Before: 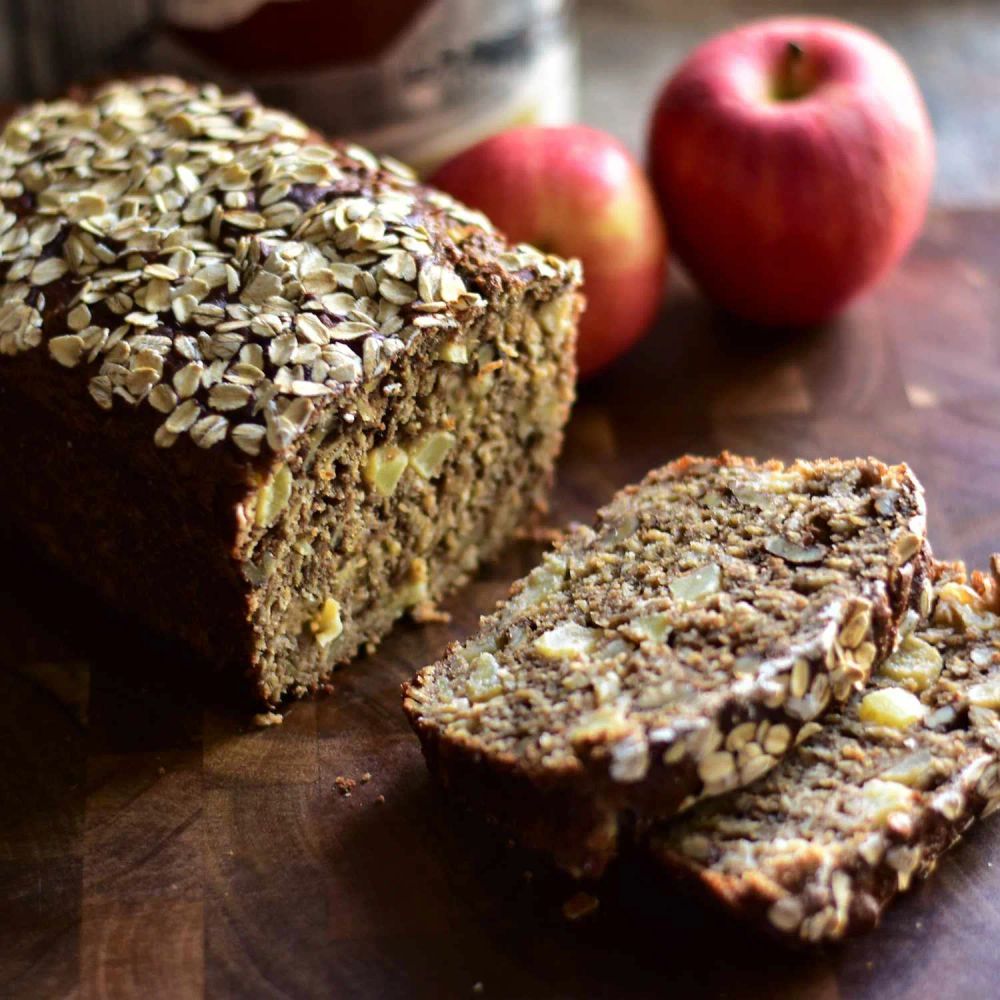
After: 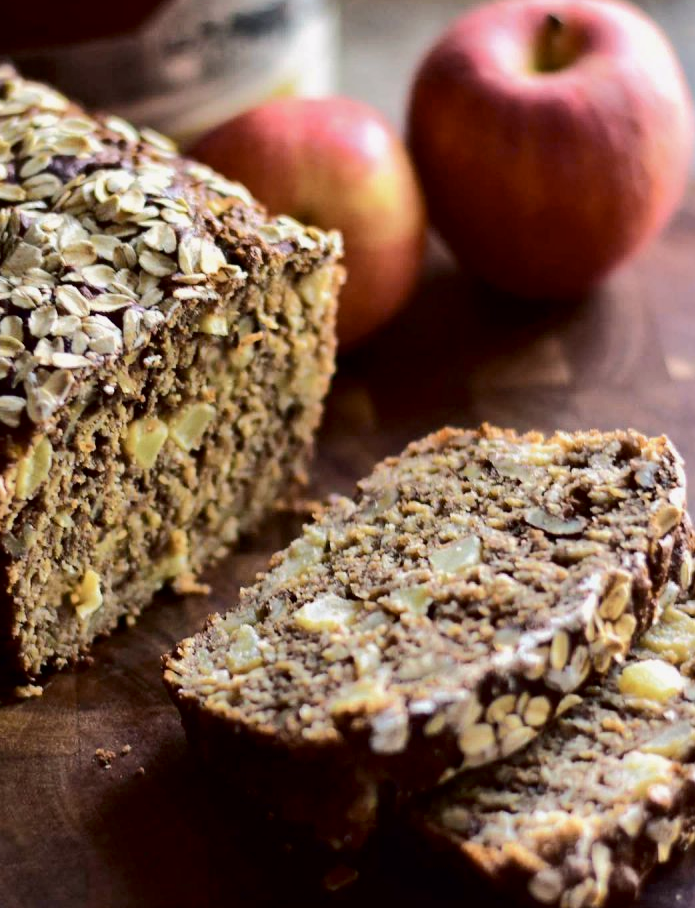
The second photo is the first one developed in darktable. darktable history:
tone curve: curves: ch0 [(0, 0) (0.052, 0.018) (0.236, 0.207) (0.41, 0.417) (0.485, 0.518) (0.54, 0.584) (0.625, 0.666) (0.845, 0.828) (0.994, 0.964)]; ch1 [(0, 0.055) (0.15, 0.117) (0.317, 0.34) (0.382, 0.408) (0.434, 0.441) (0.472, 0.479) (0.498, 0.501) (0.557, 0.558) (0.616, 0.59) (0.739, 0.7) (0.873, 0.857) (1, 0.928)]; ch2 [(0, 0) (0.352, 0.403) (0.447, 0.466) (0.482, 0.482) (0.528, 0.526) (0.586, 0.577) (0.618, 0.621) (0.785, 0.747) (1, 1)], color space Lab, independent channels, preserve colors none
crop and rotate: left 24.034%, top 2.838%, right 6.406%, bottom 6.299%
